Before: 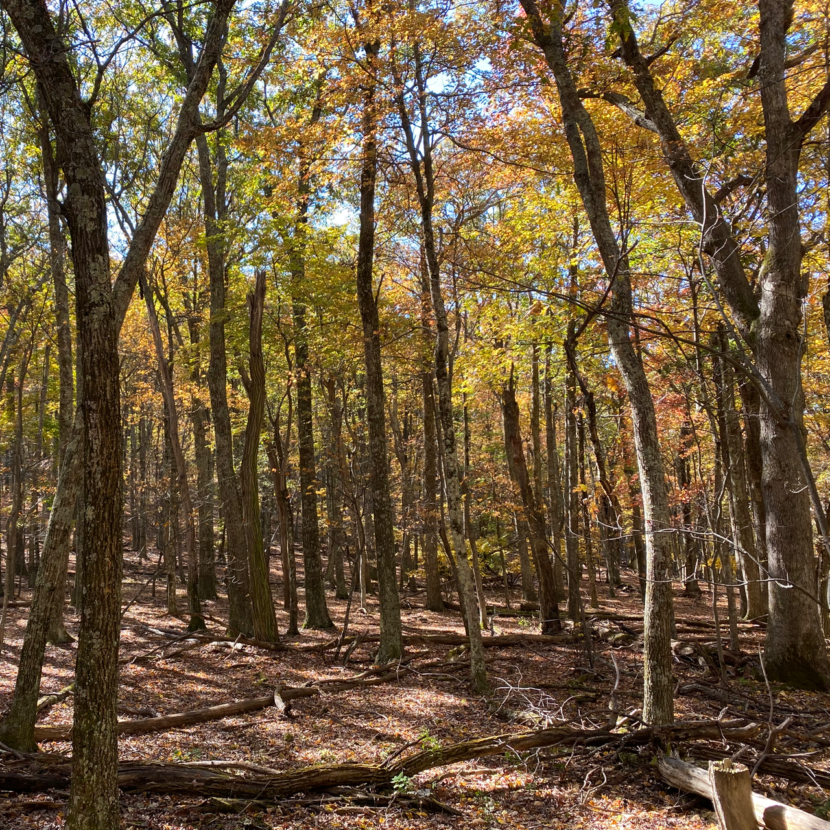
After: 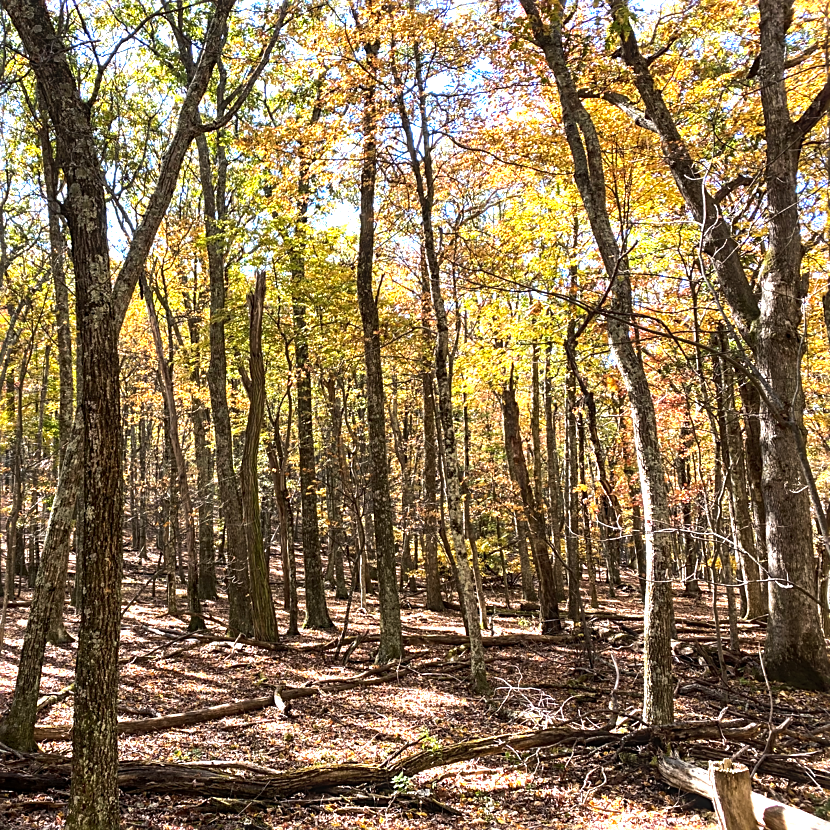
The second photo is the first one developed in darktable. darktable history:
local contrast: on, module defaults
exposure: black level correction 0, exposure 0.7 EV, compensate exposure bias true, compensate highlight preservation false
tone equalizer: -8 EV -0.75 EV, -7 EV -0.7 EV, -6 EV -0.6 EV, -5 EV -0.4 EV, -3 EV 0.4 EV, -2 EV 0.6 EV, -1 EV 0.7 EV, +0 EV 0.75 EV, edges refinement/feathering 500, mask exposure compensation -1.57 EV, preserve details no
sharpen: on, module defaults
